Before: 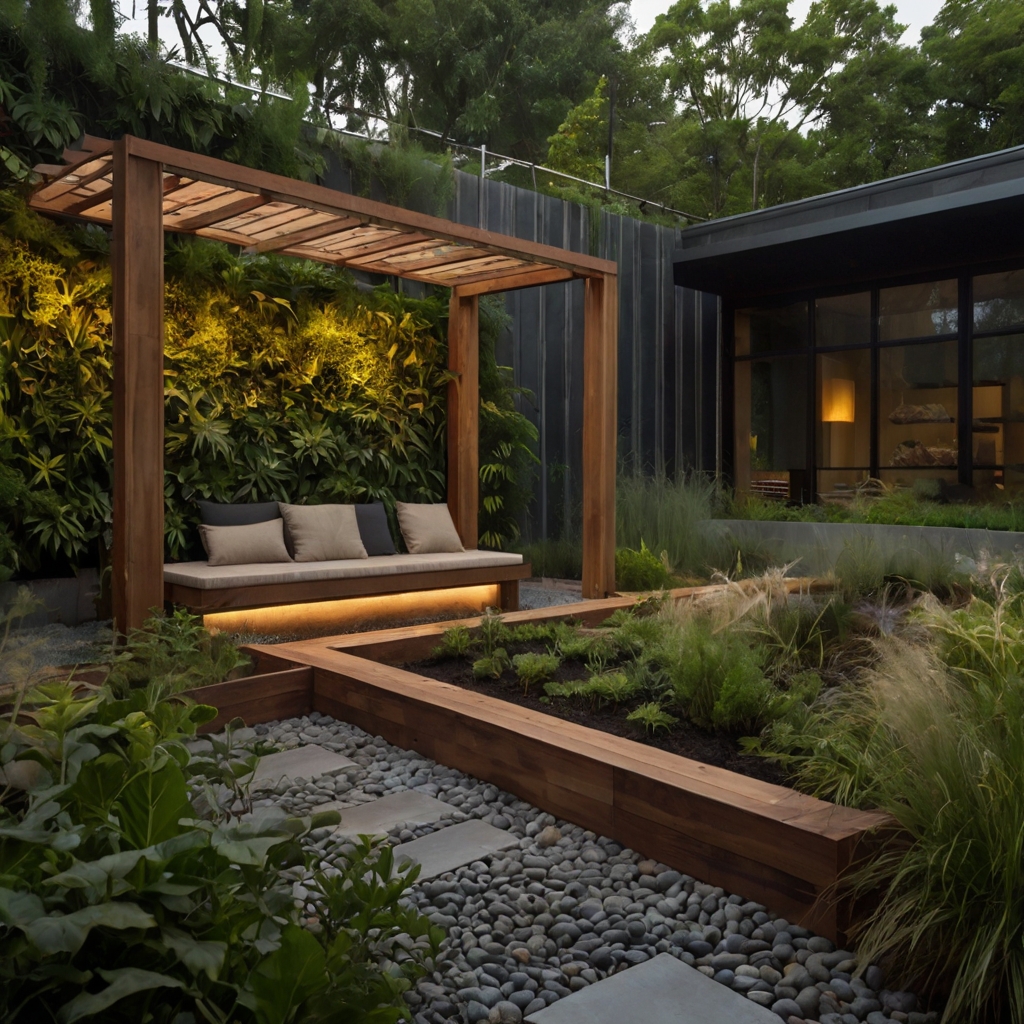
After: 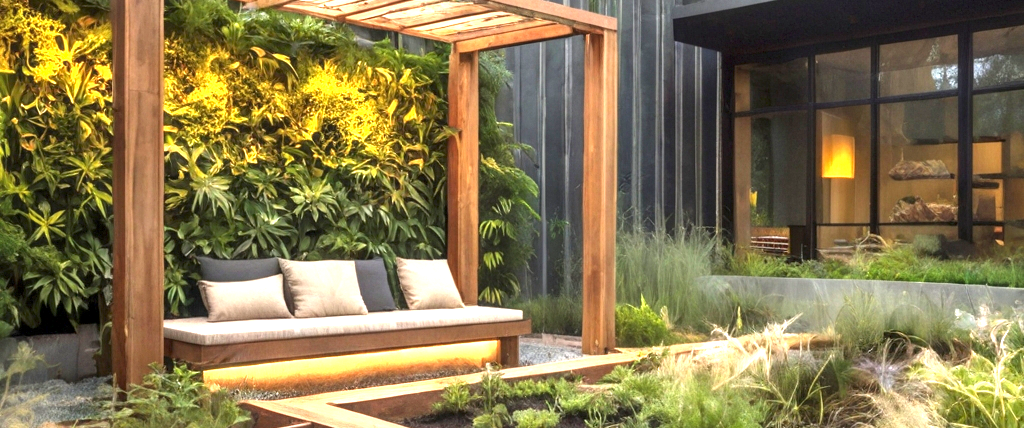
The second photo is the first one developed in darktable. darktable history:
local contrast: on, module defaults
exposure: black level correction 0, exposure 2.327 EV, compensate exposure bias true, compensate highlight preservation false
crop and rotate: top 23.84%, bottom 34.294%
